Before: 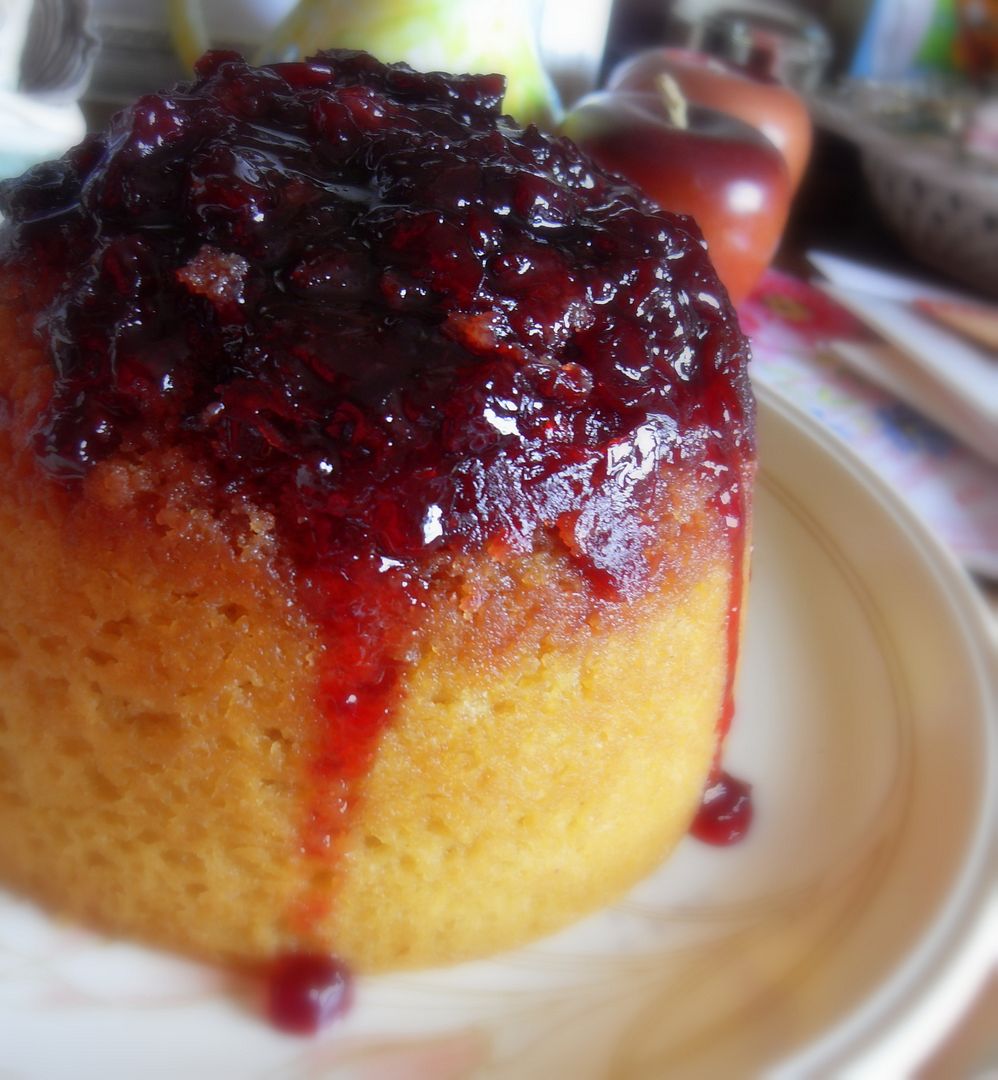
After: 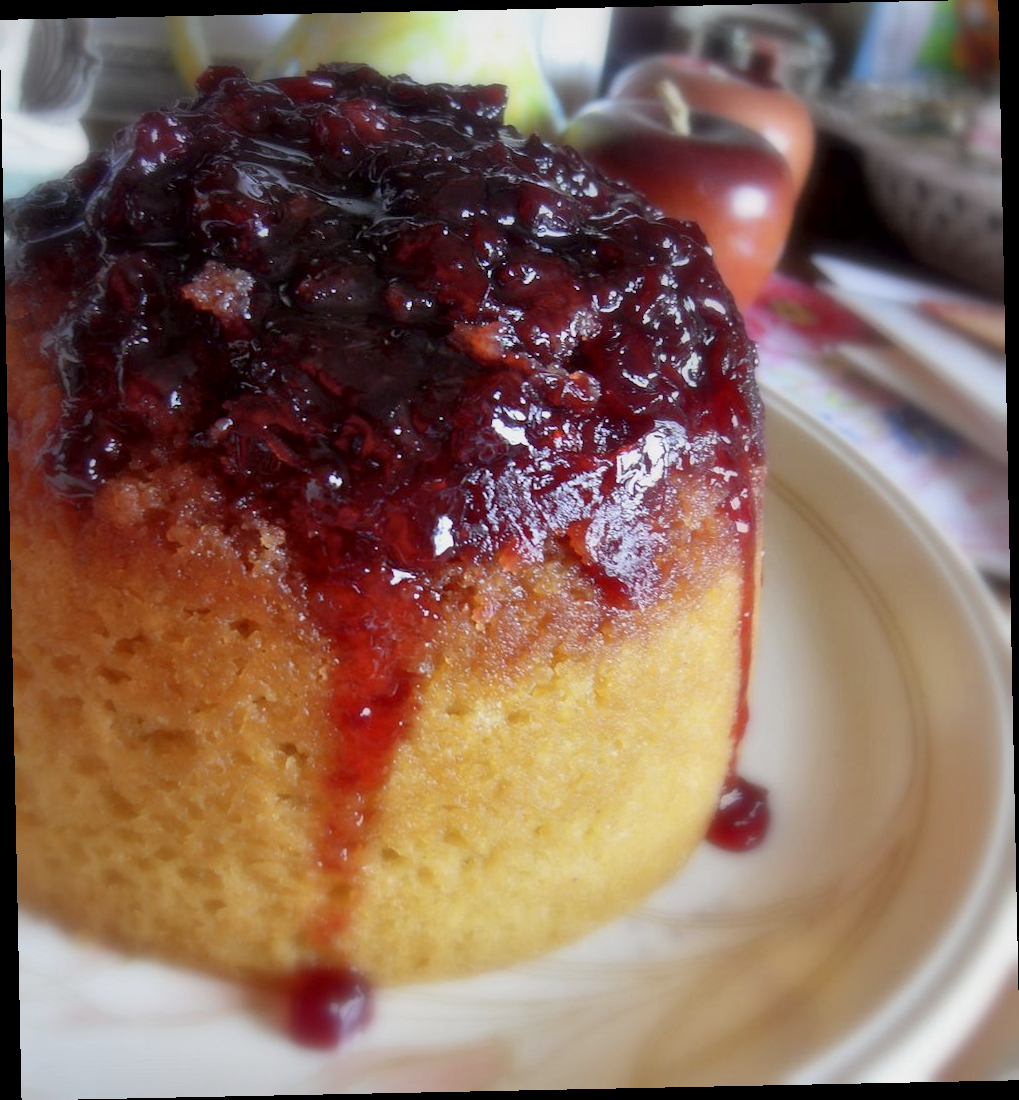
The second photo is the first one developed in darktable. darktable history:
local contrast: mode bilateral grid, contrast 25, coarseness 60, detail 151%, midtone range 0.2
tone equalizer: on, module defaults
rotate and perspective: rotation -1.17°, automatic cropping off
color balance: contrast -15%
